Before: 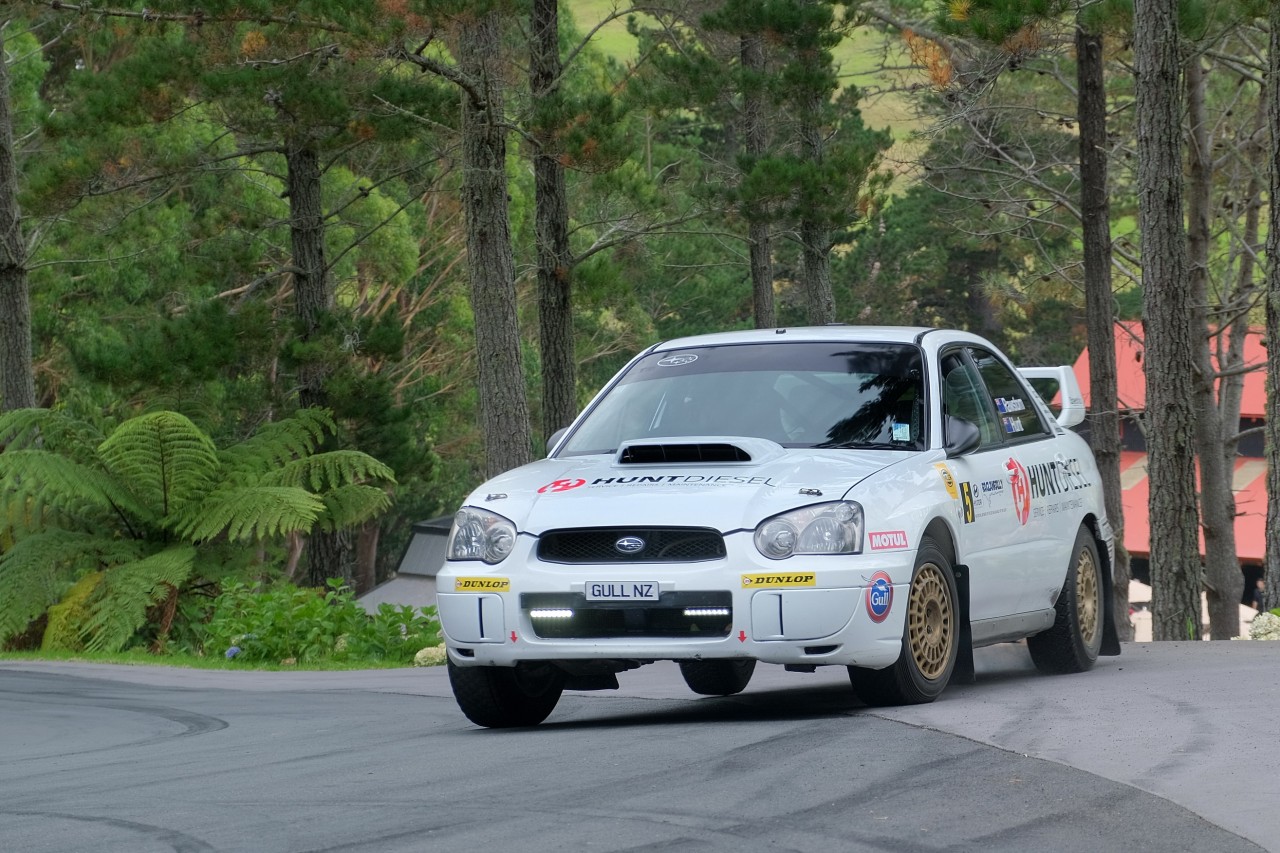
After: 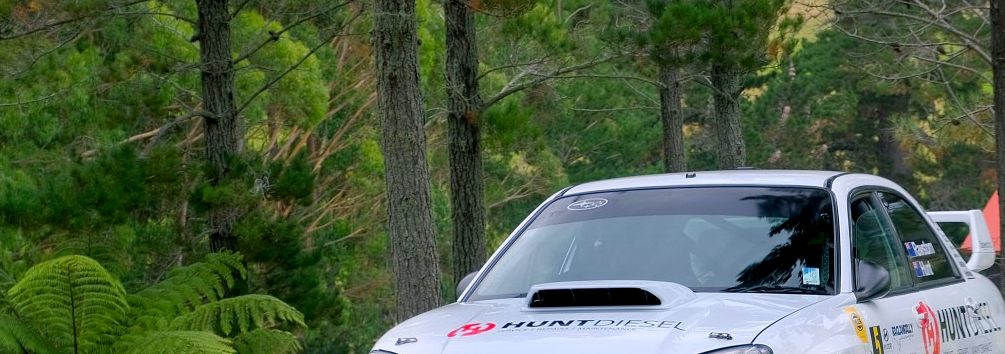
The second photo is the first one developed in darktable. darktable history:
color balance rgb: shadows lift › chroma 2%, shadows lift › hue 217.2°, power › chroma 0.25%, power › hue 60°, highlights gain › chroma 1.5%, highlights gain › hue 309.6°, global offset › luminance -0.5%, perceptual saturation grading › global saturation 15%, global vibrance 20%
crop: left 7.036%, top 18.398%, right 14.379%, bottom 40.043%
